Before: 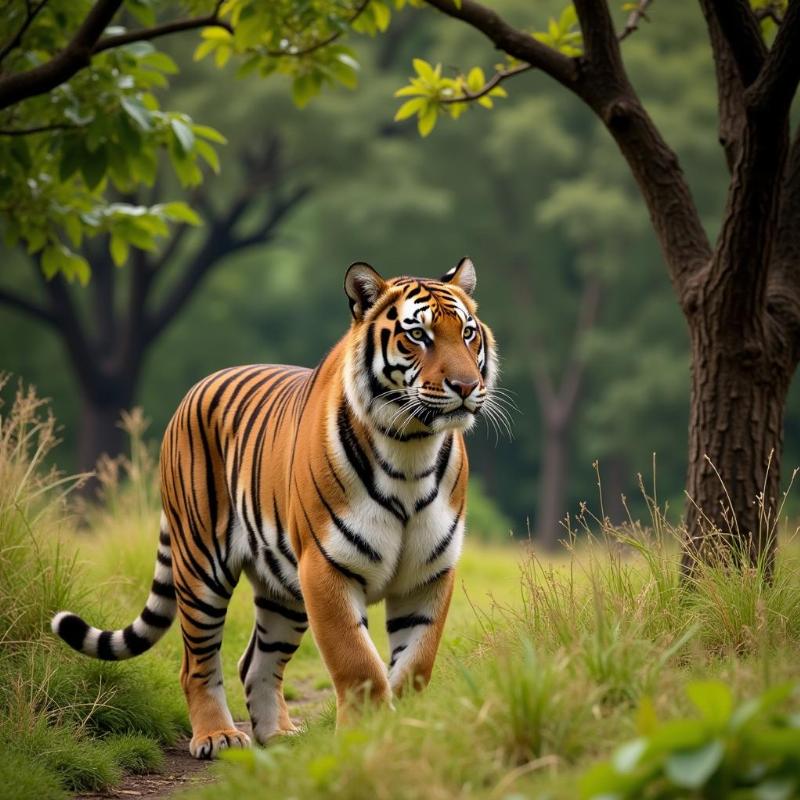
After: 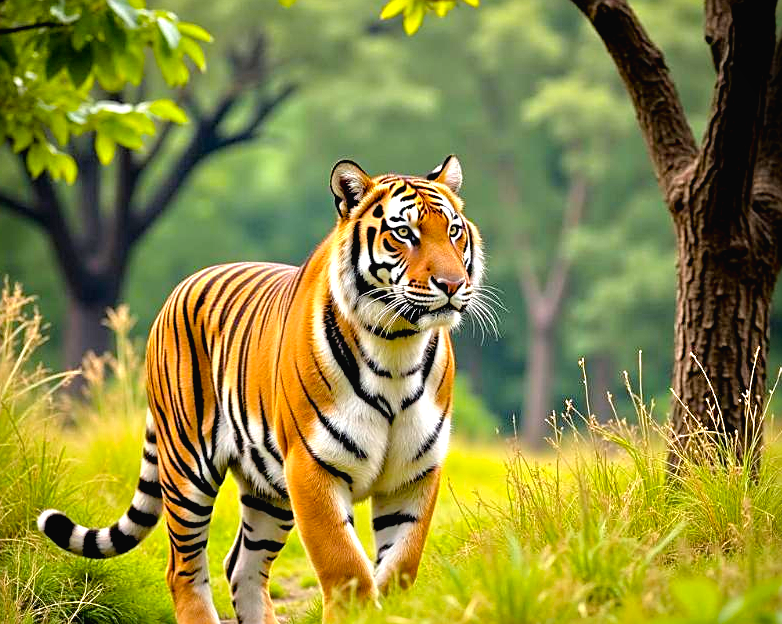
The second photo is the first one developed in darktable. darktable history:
sharpen: on, module defaults
color balance rgb: global offset › luminance 0.278%, global offset › hue 169.83°, perceptual saturation grading › global saturation 25%, perceptual brilliance grading › highlights 7.722%, perceptual brilliance grading › mid-tones 3.314%, perceptual brilliance grading › shadows 1.18%, global vibrance 5.298%, contrast 3.824%
exposure: black level correction 0.005, exposure 0.274 EV, compensate highlight preservation false
crop and rotate: left 1.902%, top 12.855%, right 0.301%, bottom 9.068%
vignetting: fall-off radius 63%, brightness -0.299, saturation -0.064
tone equalizer: -7 EV 0.146 EV, -6 EV 0.564 EV, -5 EV 1.12 EV, -4 EV 1.33 EV, -3 EV 1.18 EV, -2 EV 0.6 EV, -1 EV 0.149 EV, mask exposure compensation -0.508 EV
